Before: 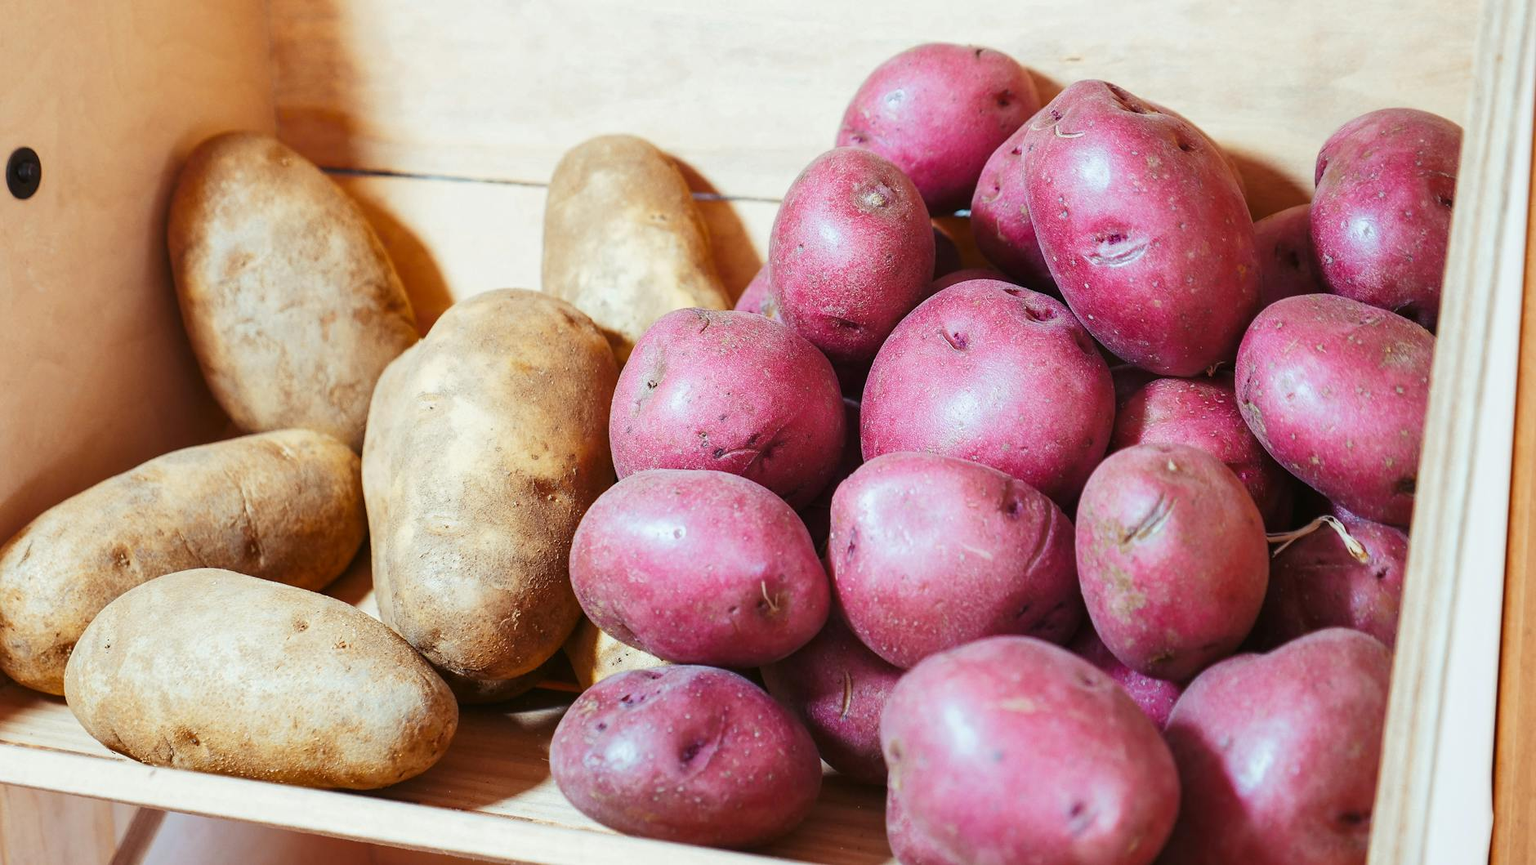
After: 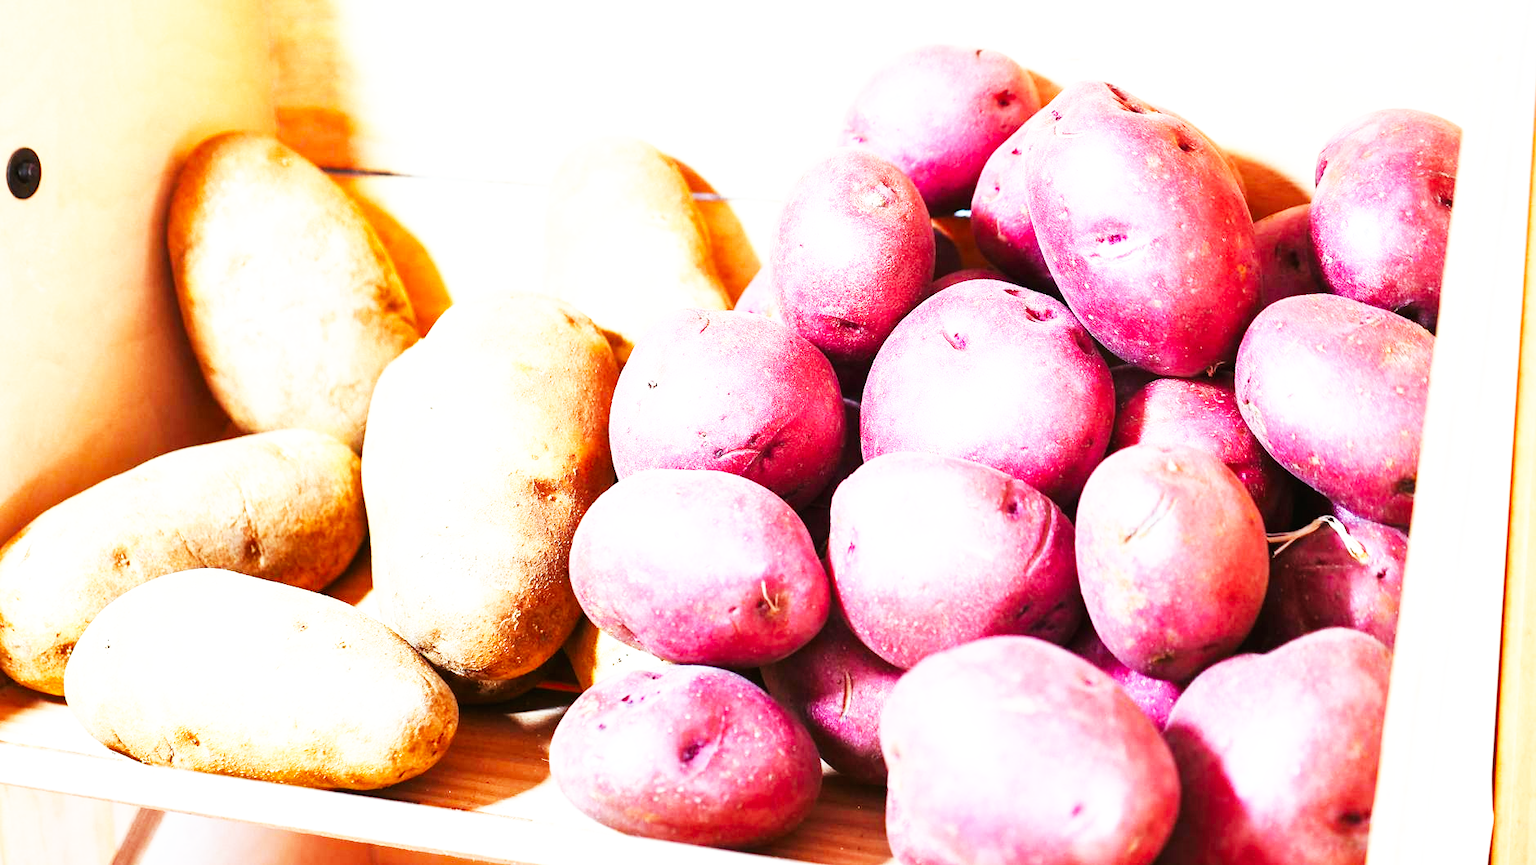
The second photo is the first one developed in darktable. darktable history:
base curve: curves: ch0 [(0, 0) (0.007, 0.004) (0.027, 0.03) (0.046, 0.07) (0.207, 0.54) (0.442, 0.872) (0.673, 0.972) (1, 1)], preserve colors none
exposure: black level correction 0, exposure 0.7 EV, compensate exposure bias true, compensate highlight preservation false
